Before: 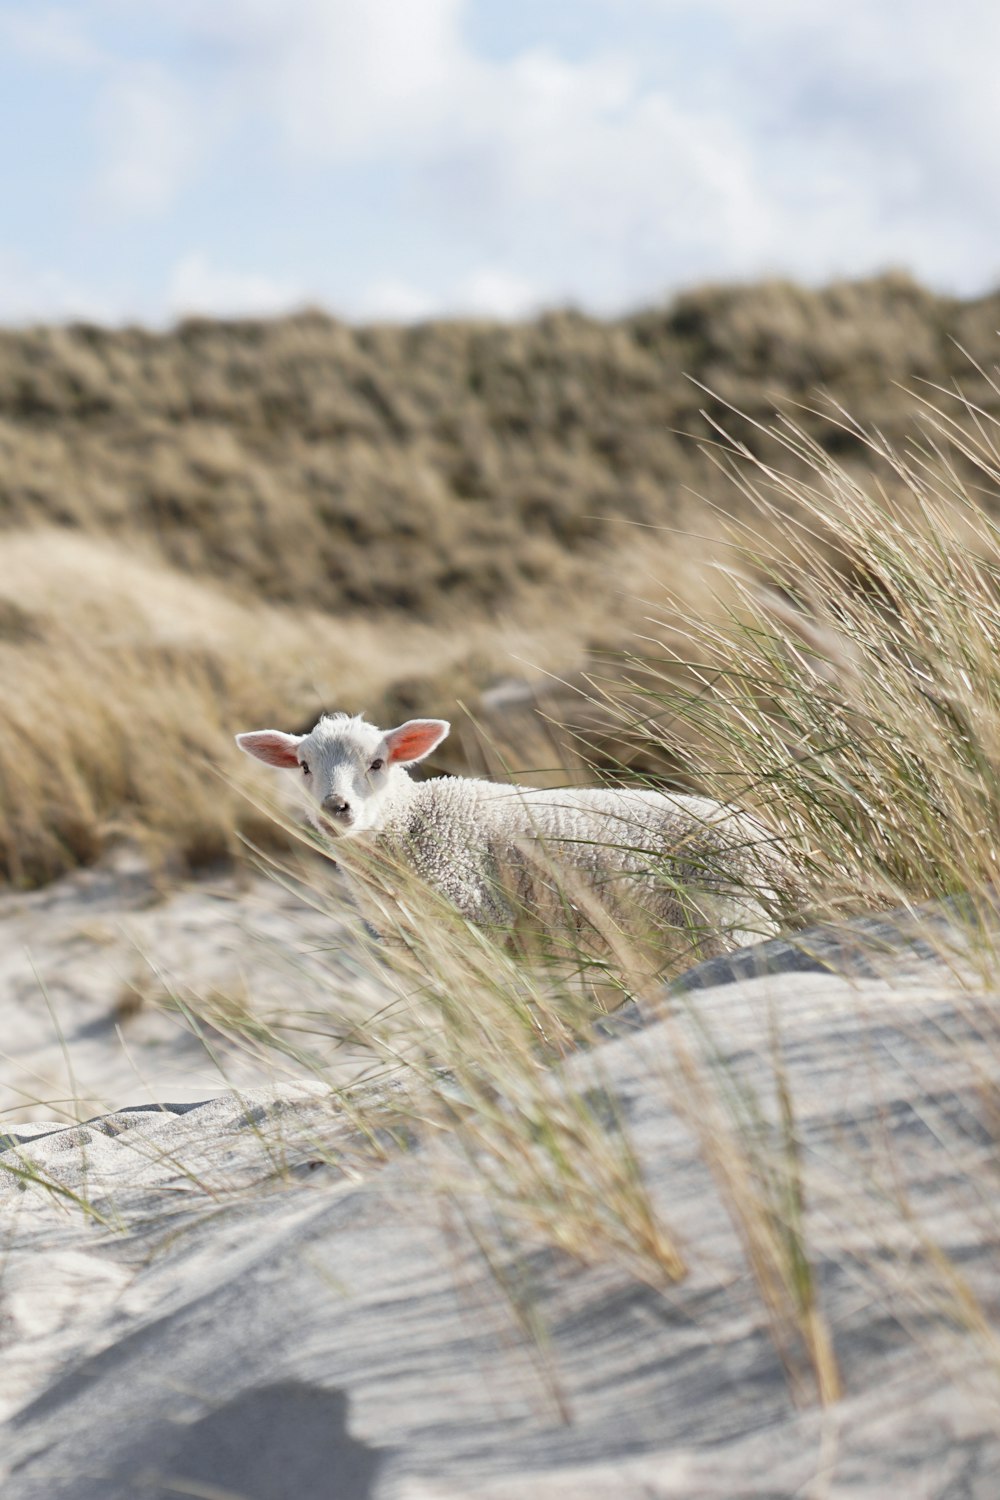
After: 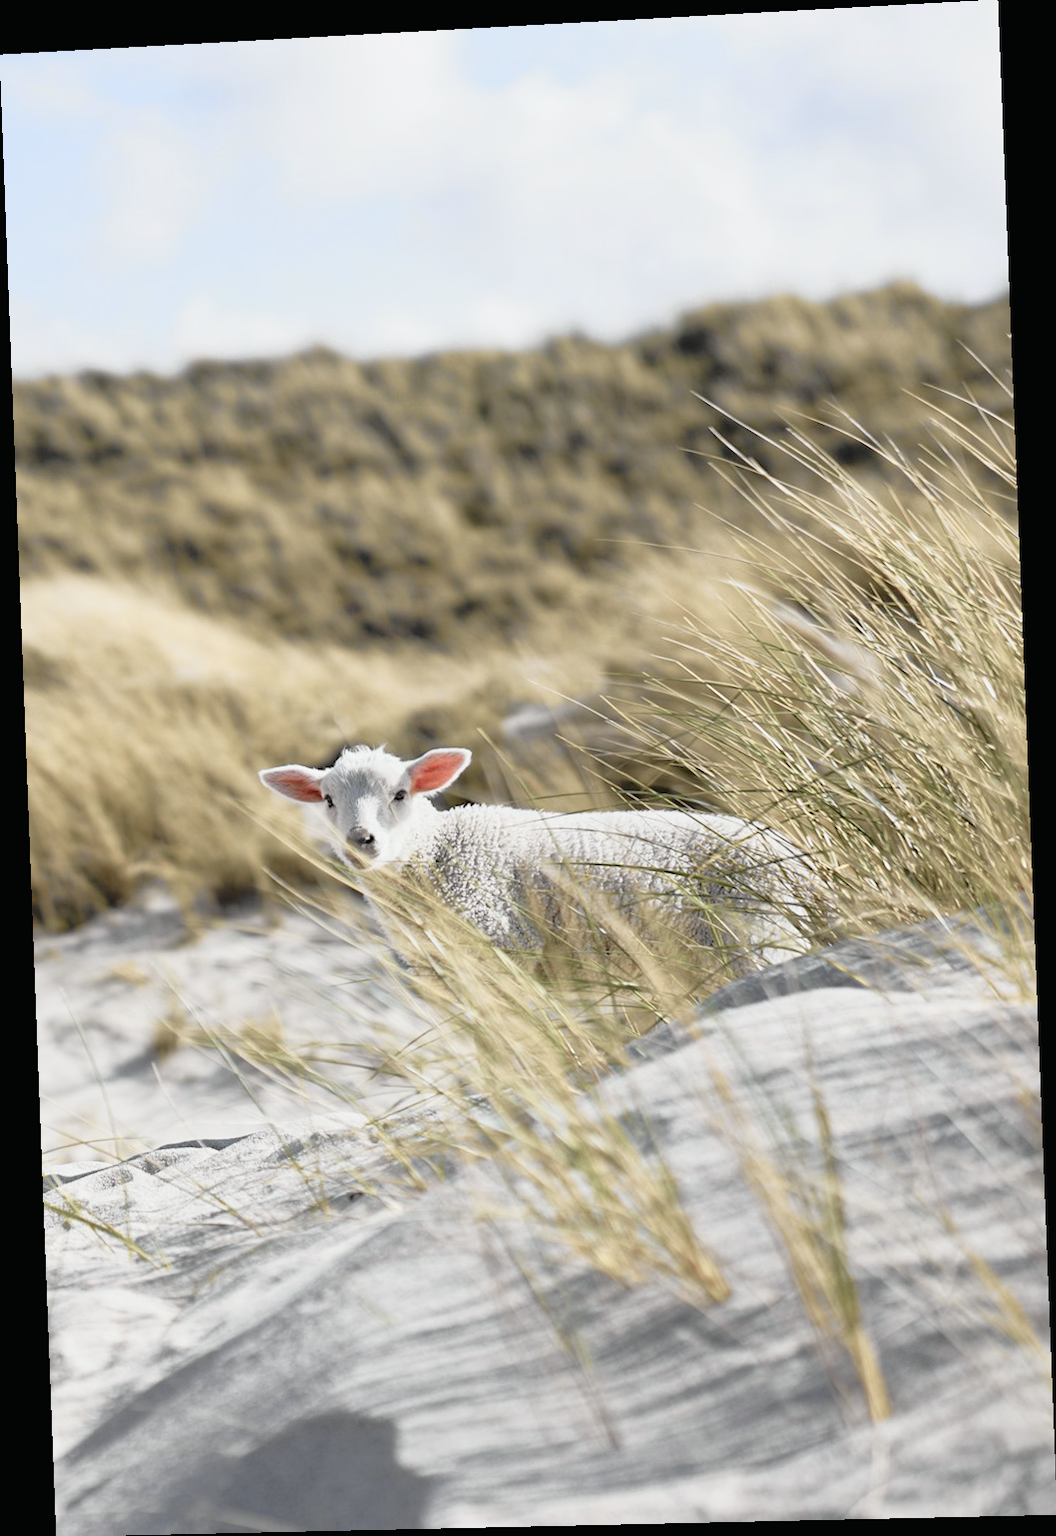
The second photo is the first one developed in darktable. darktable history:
tone curve: curves: ch0 [(0, 0.009) (0.105, 0.08) (0.195, 0.18) (0.283, 0.316) (0.384, 0.434) (0.485, 0.531) (0.638, 0.69) (0.81, 0.872) (1, 0.977)]; ch1 [(0, 0) (0.161, 0.092) (0.35, 0.33) (0.379, 0.401) (0.456, 0.469) (0.502, 0.5) (0.525, 0.514) (0.586, 0.604) (0.642, 0.645) (0.858, 0.817) (1, 0.942)]; ch2 [(0, 0) (0.371, 0.362) (0.437, 0.437) (0.48, 0.49) (0.53, 0.515) (0.56, 0.571) (0.622, 0.606) (0.881, 0.795) (1, 0.929)], color space Lab, independent channels, preserve colors none
rotate and perspective: rotation -2.22°, lens shift (horizontal) -0.022, automatic cropping off
